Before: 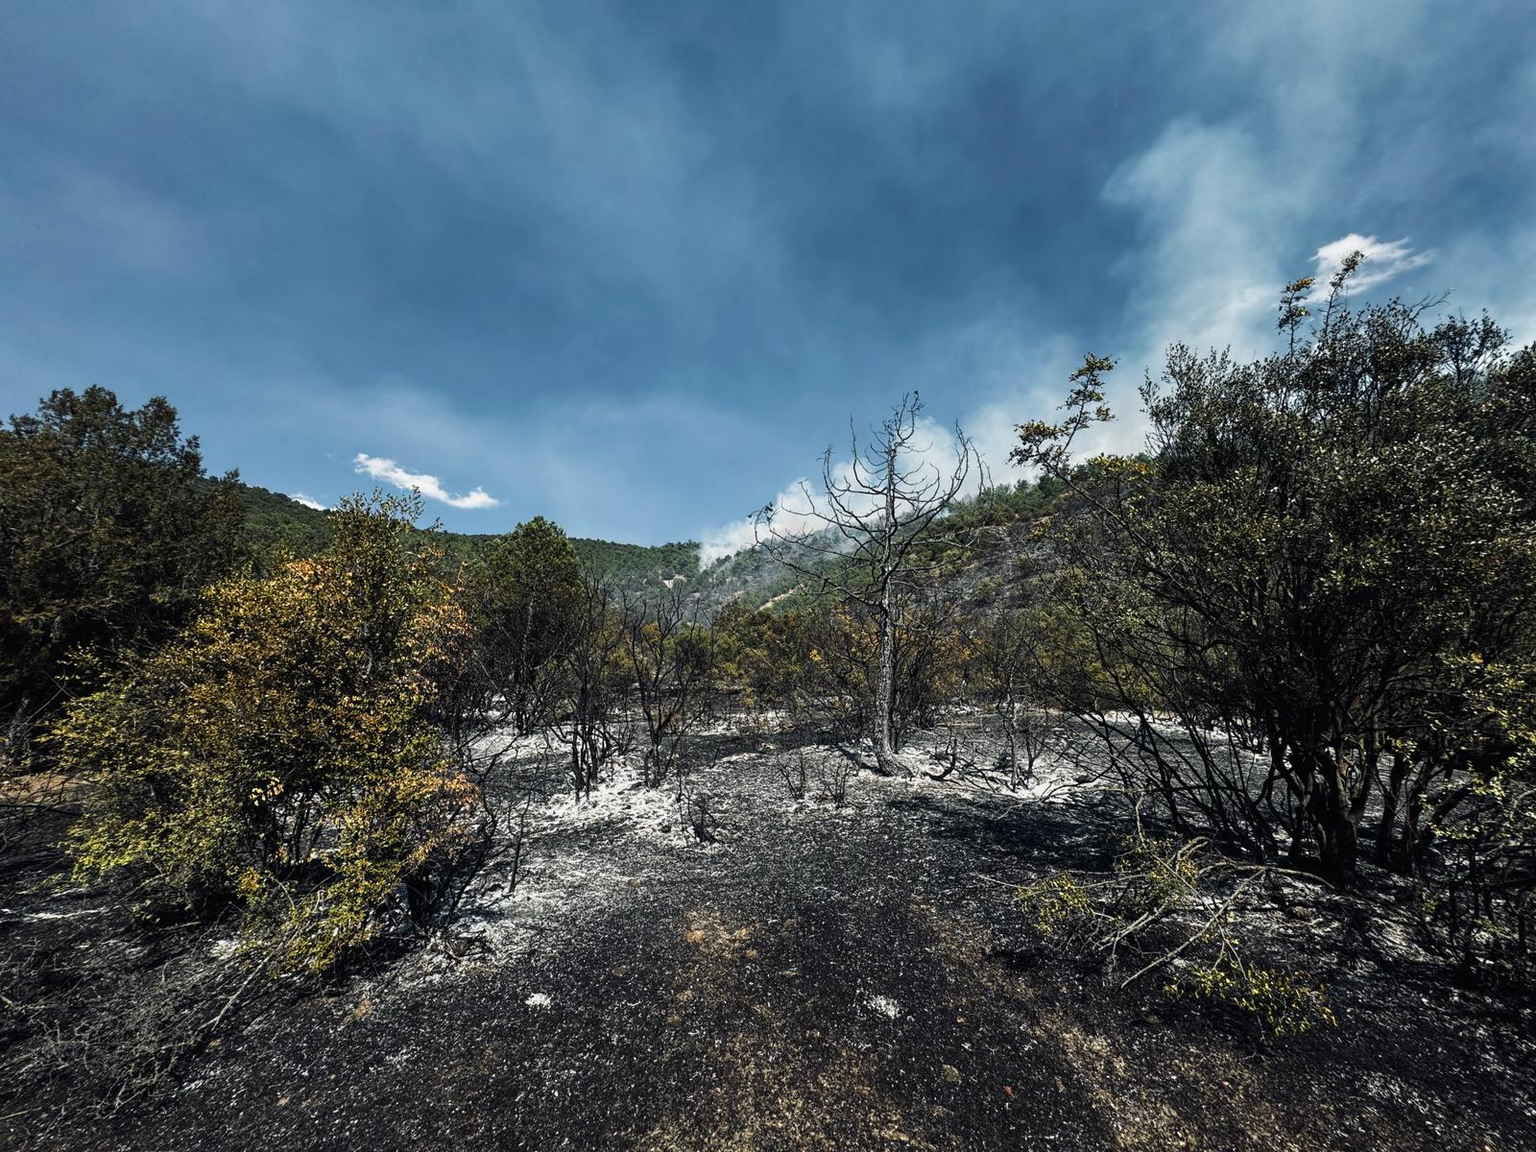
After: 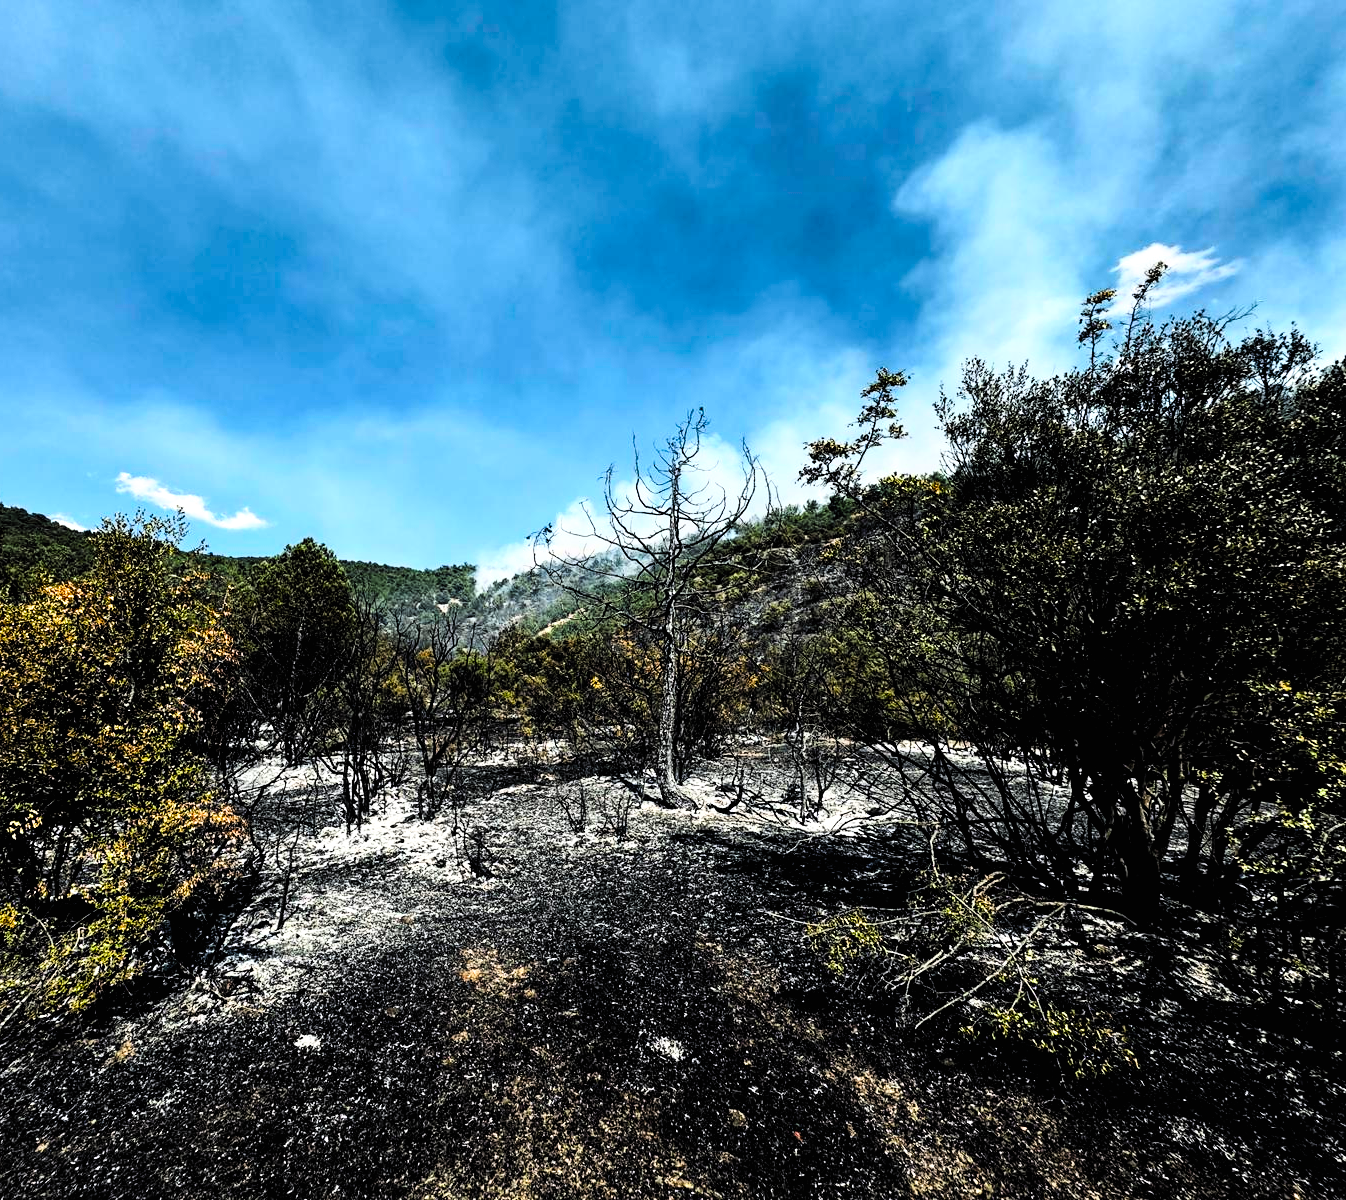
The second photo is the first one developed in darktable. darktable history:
filmic rgb: black relative exposure -3.62 EV, white relative exposure 2.16 EV, hardness 3.64, contrast in shadows safe
crop: left 15.84%
contrast brightness saturation: contrast 0.196, brightness 0.193, saturation 0.783
